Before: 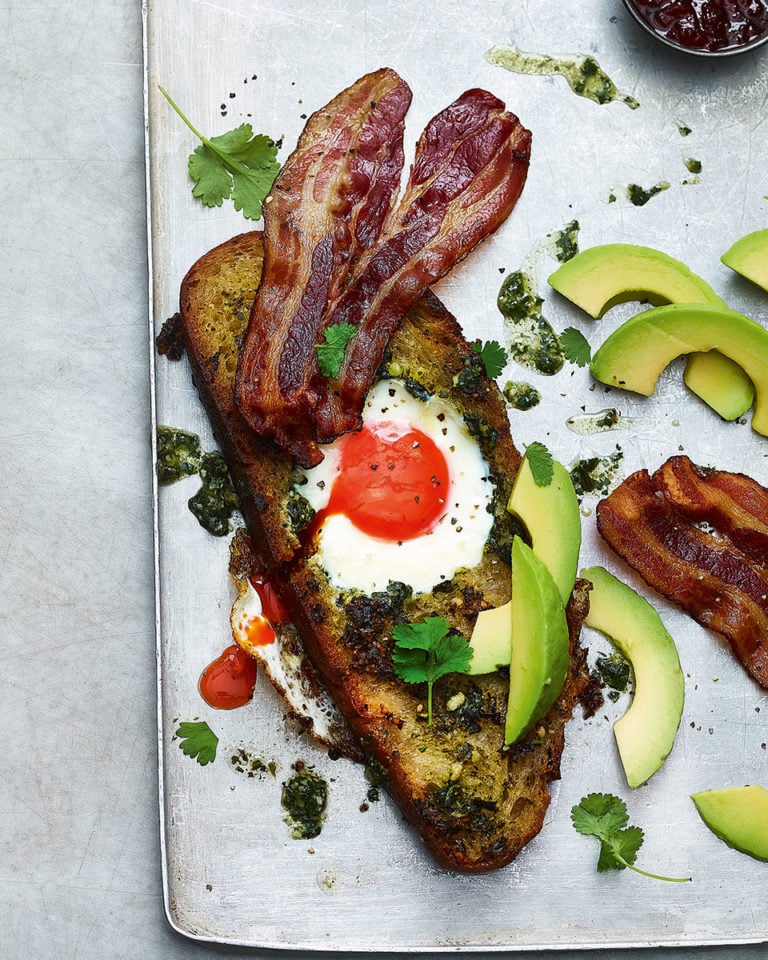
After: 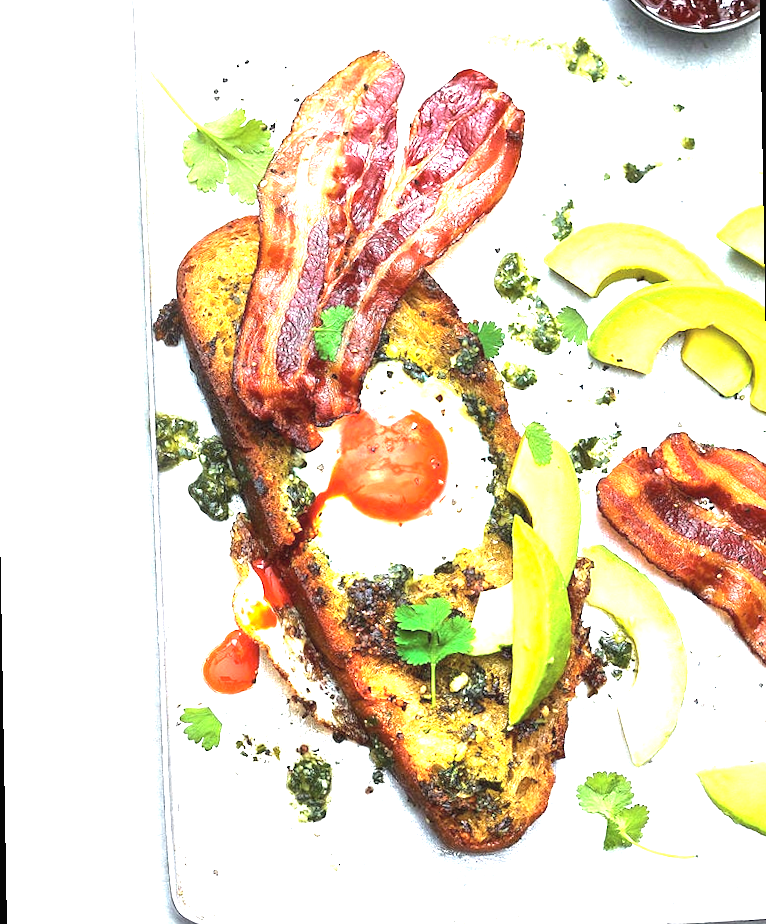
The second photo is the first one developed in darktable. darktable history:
rotate and perspective: rotation -1°, crop left 0.011, crop right 0.989, crop top 0.025, crop bottom 0.975
exposure: black level correction 0, exposure 1.9 EV, compensate highlight preservation false
contrast brightness saturation: brightness 0.13
tone equalizer: -8 EV -0.417 EV, -7 EV -0.389 EV, -6 EV -0.333 EV, -5 EV -0.222 EV, -3 EV 0.222 EV, -2 EV 0.333 EV, -1 EV 0.389 EV, +0 EV 0.417 EV, edges refinement/feathering 500, mask exposure compensation -1.57 EV, preserve details no
